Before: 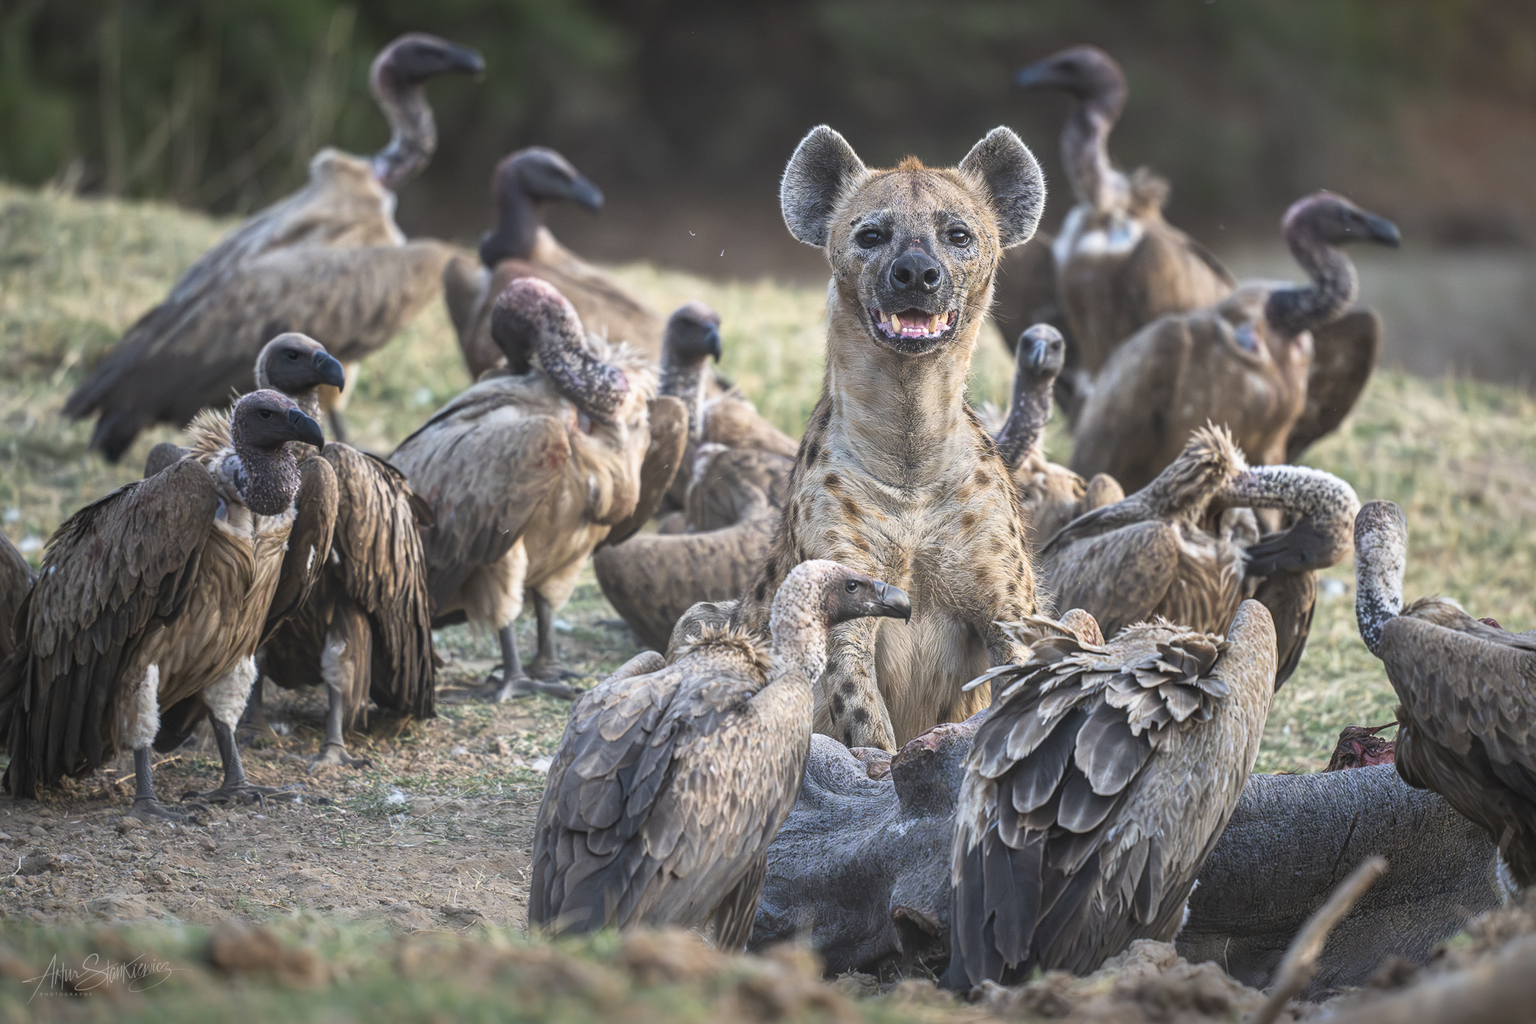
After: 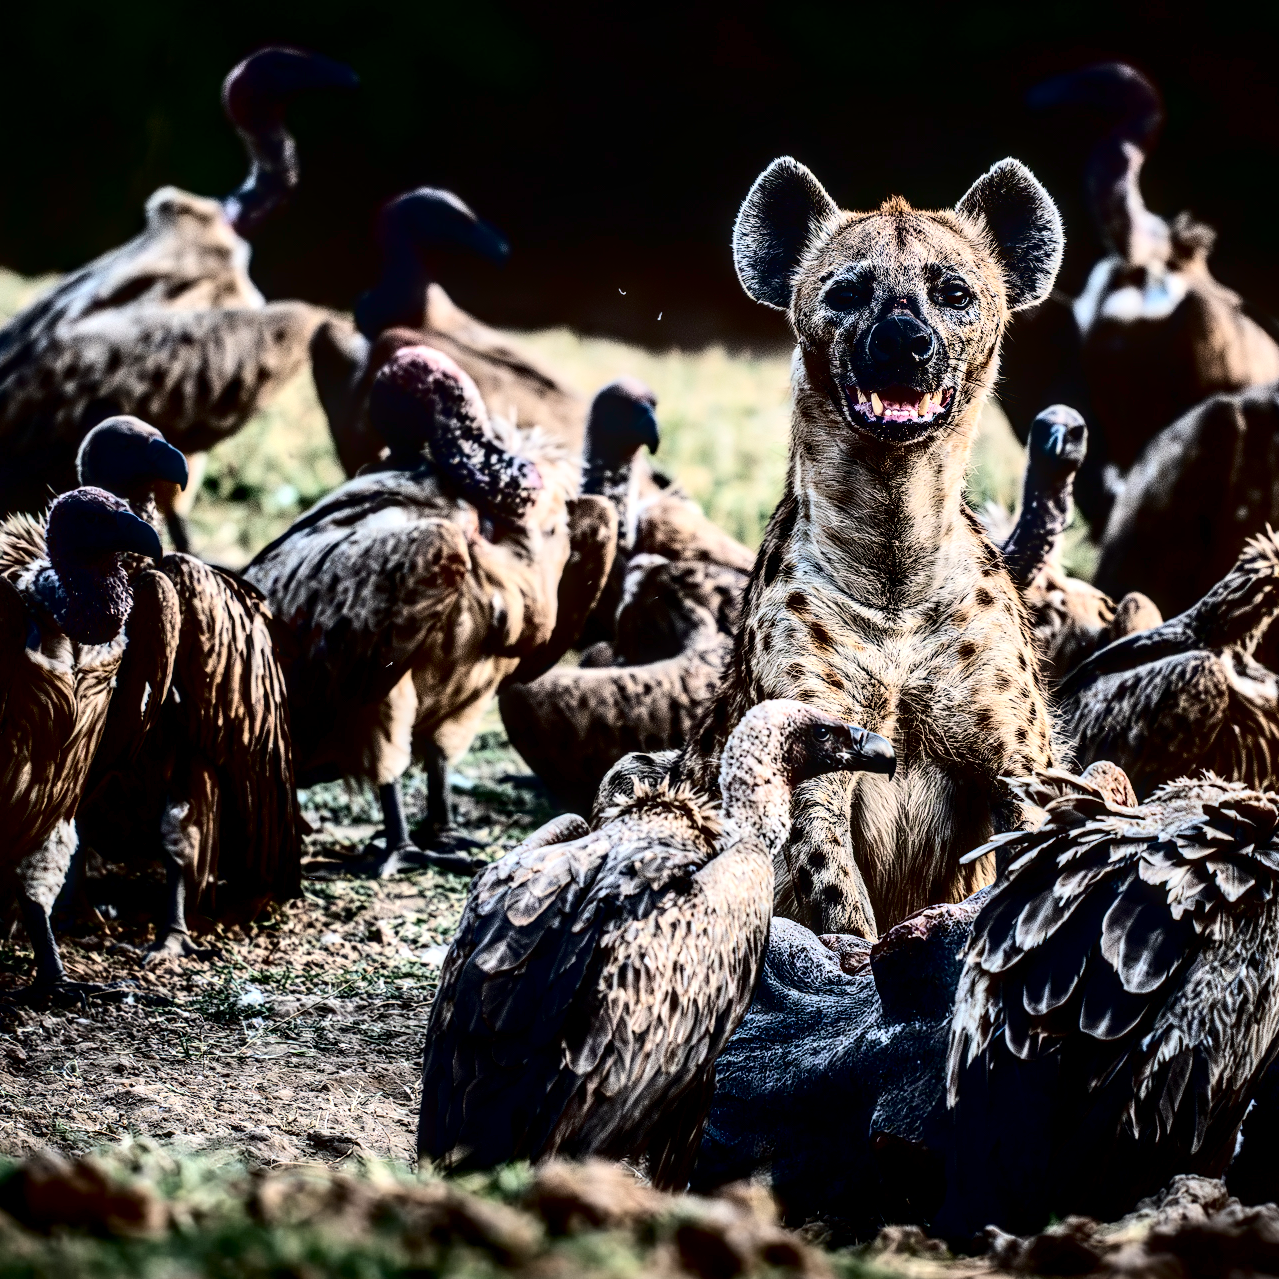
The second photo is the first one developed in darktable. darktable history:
color correction: saturation 0.57
local contrast: detail 150%
crop and rotate: left 12.673%, right 20.66%
contrast brightness saturation: contrast 0.77, brightness -1, saturation 1
